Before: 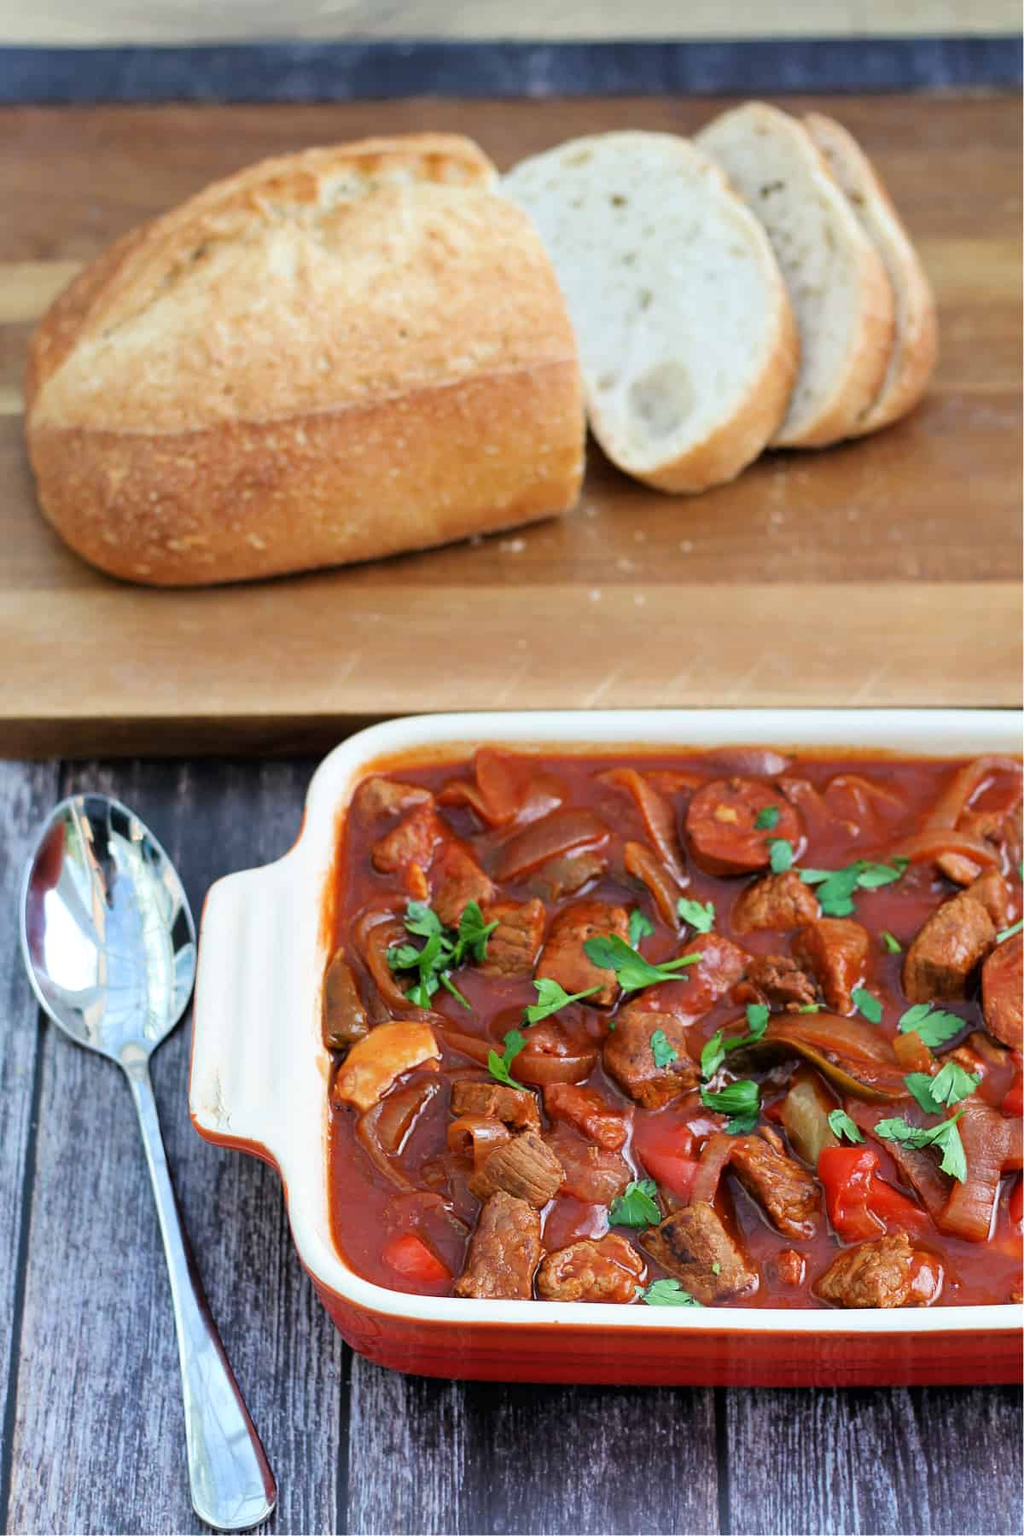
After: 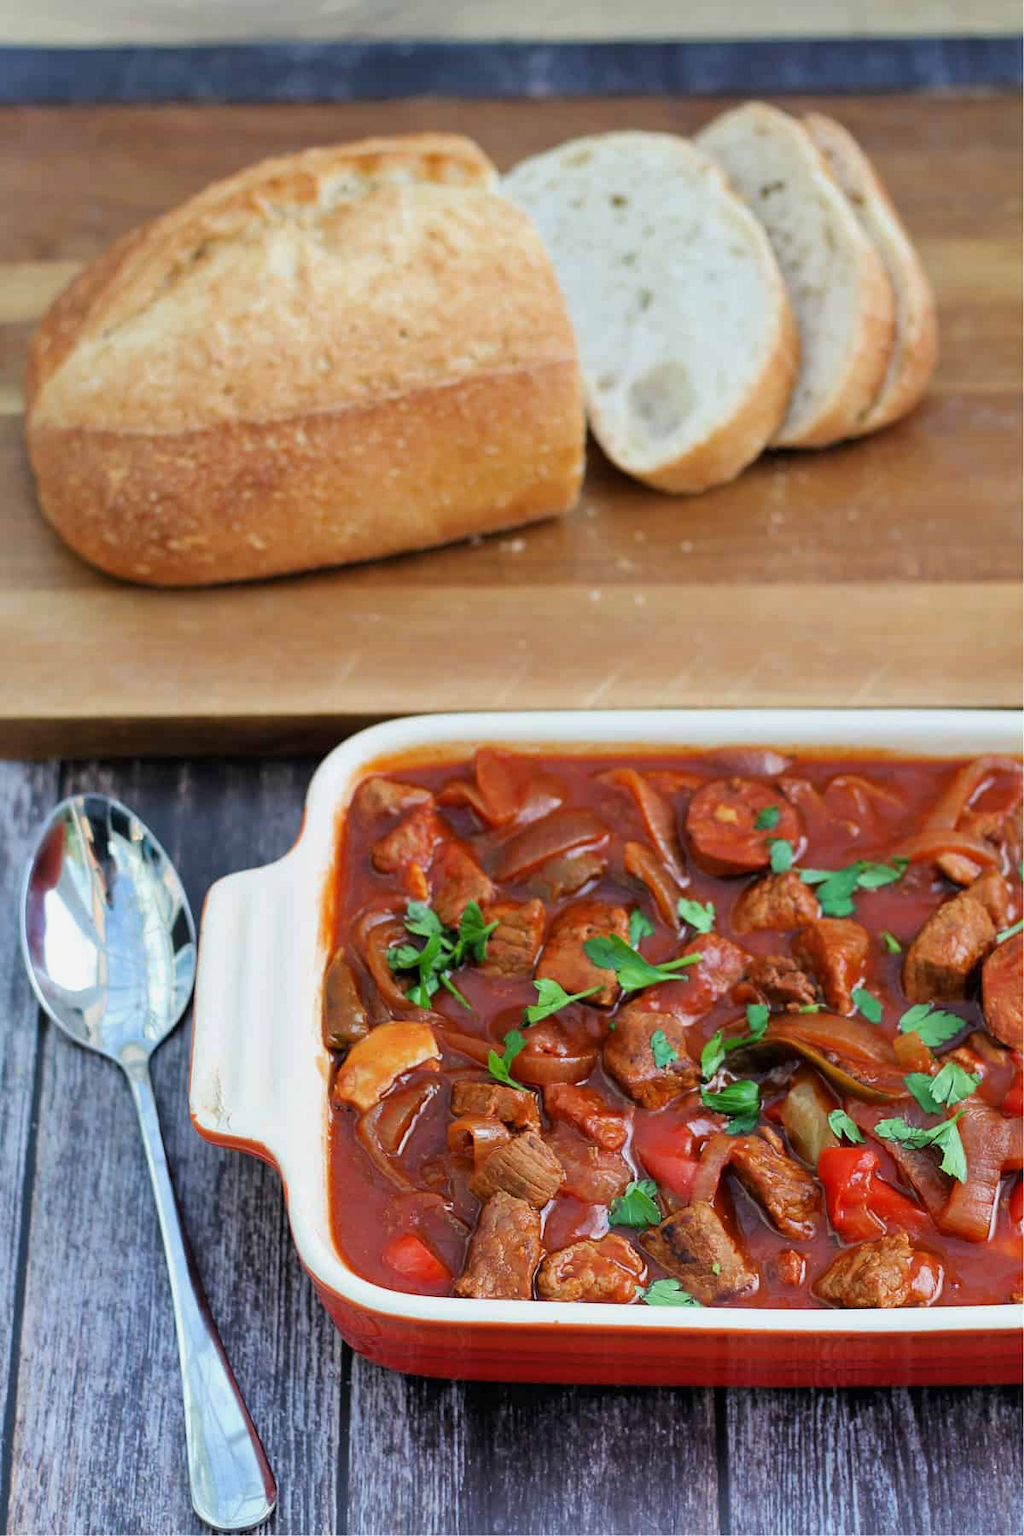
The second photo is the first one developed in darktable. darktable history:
shadows and highlights: shadows 25.05, white point adjustment -3.09, highlights -29.85
